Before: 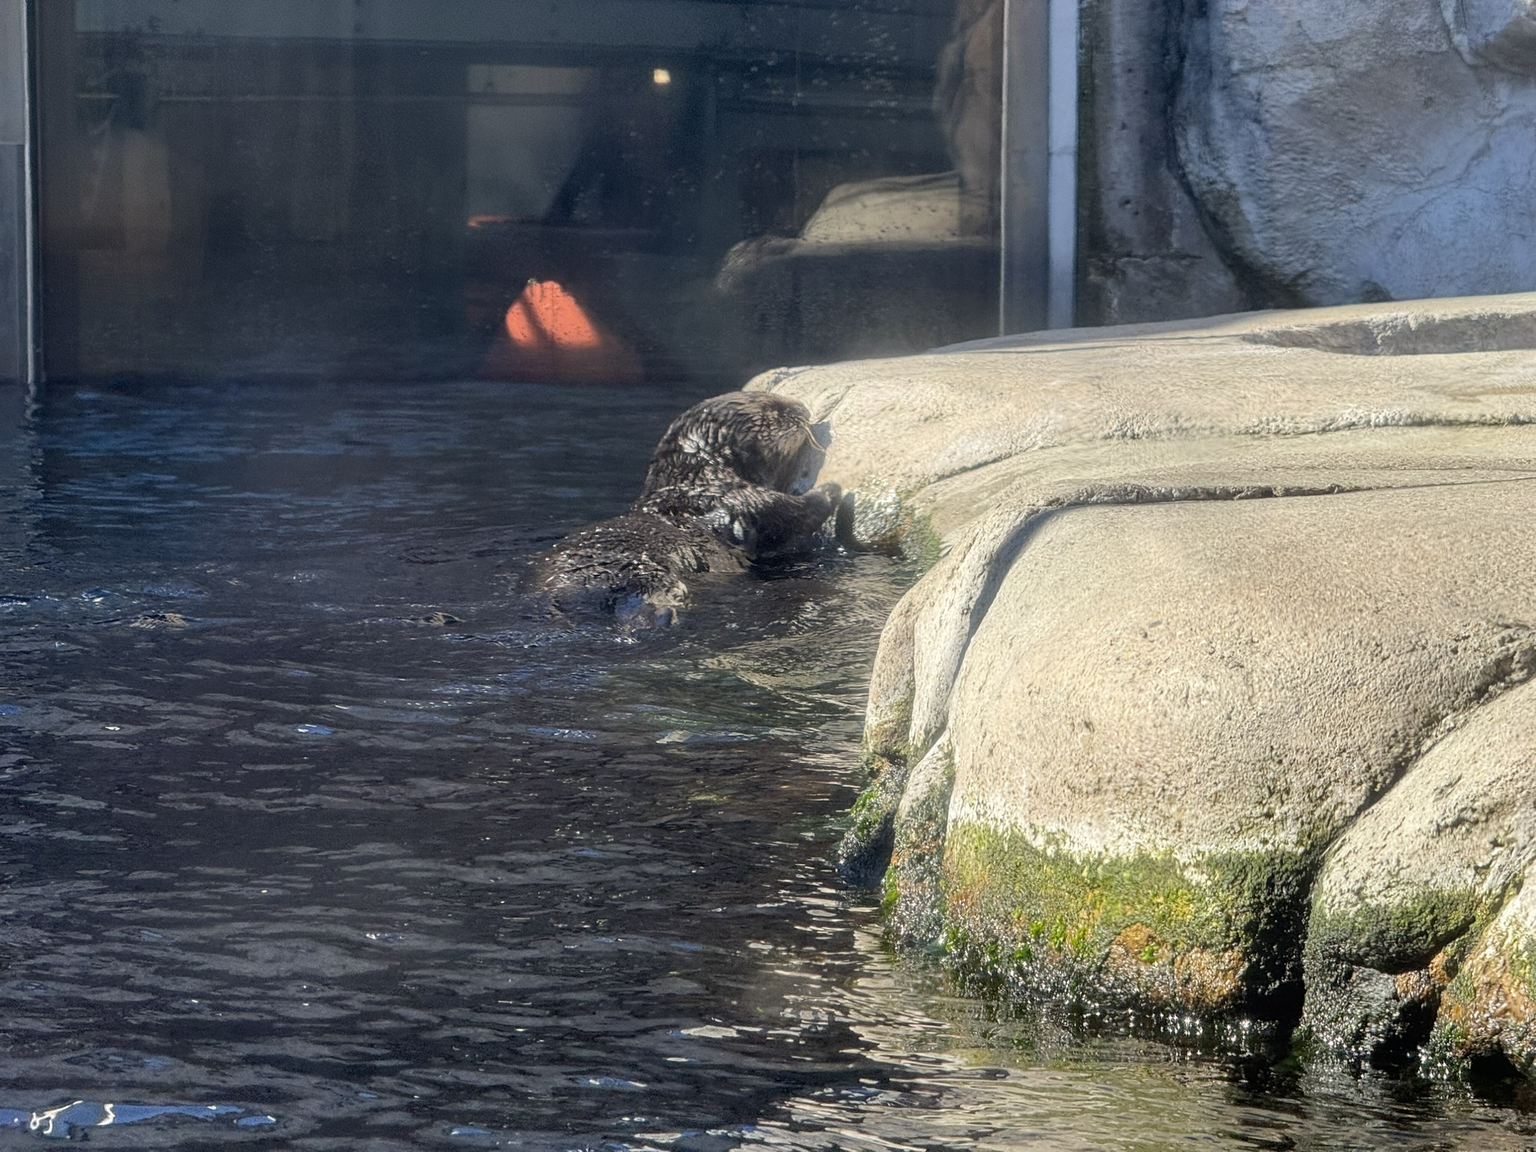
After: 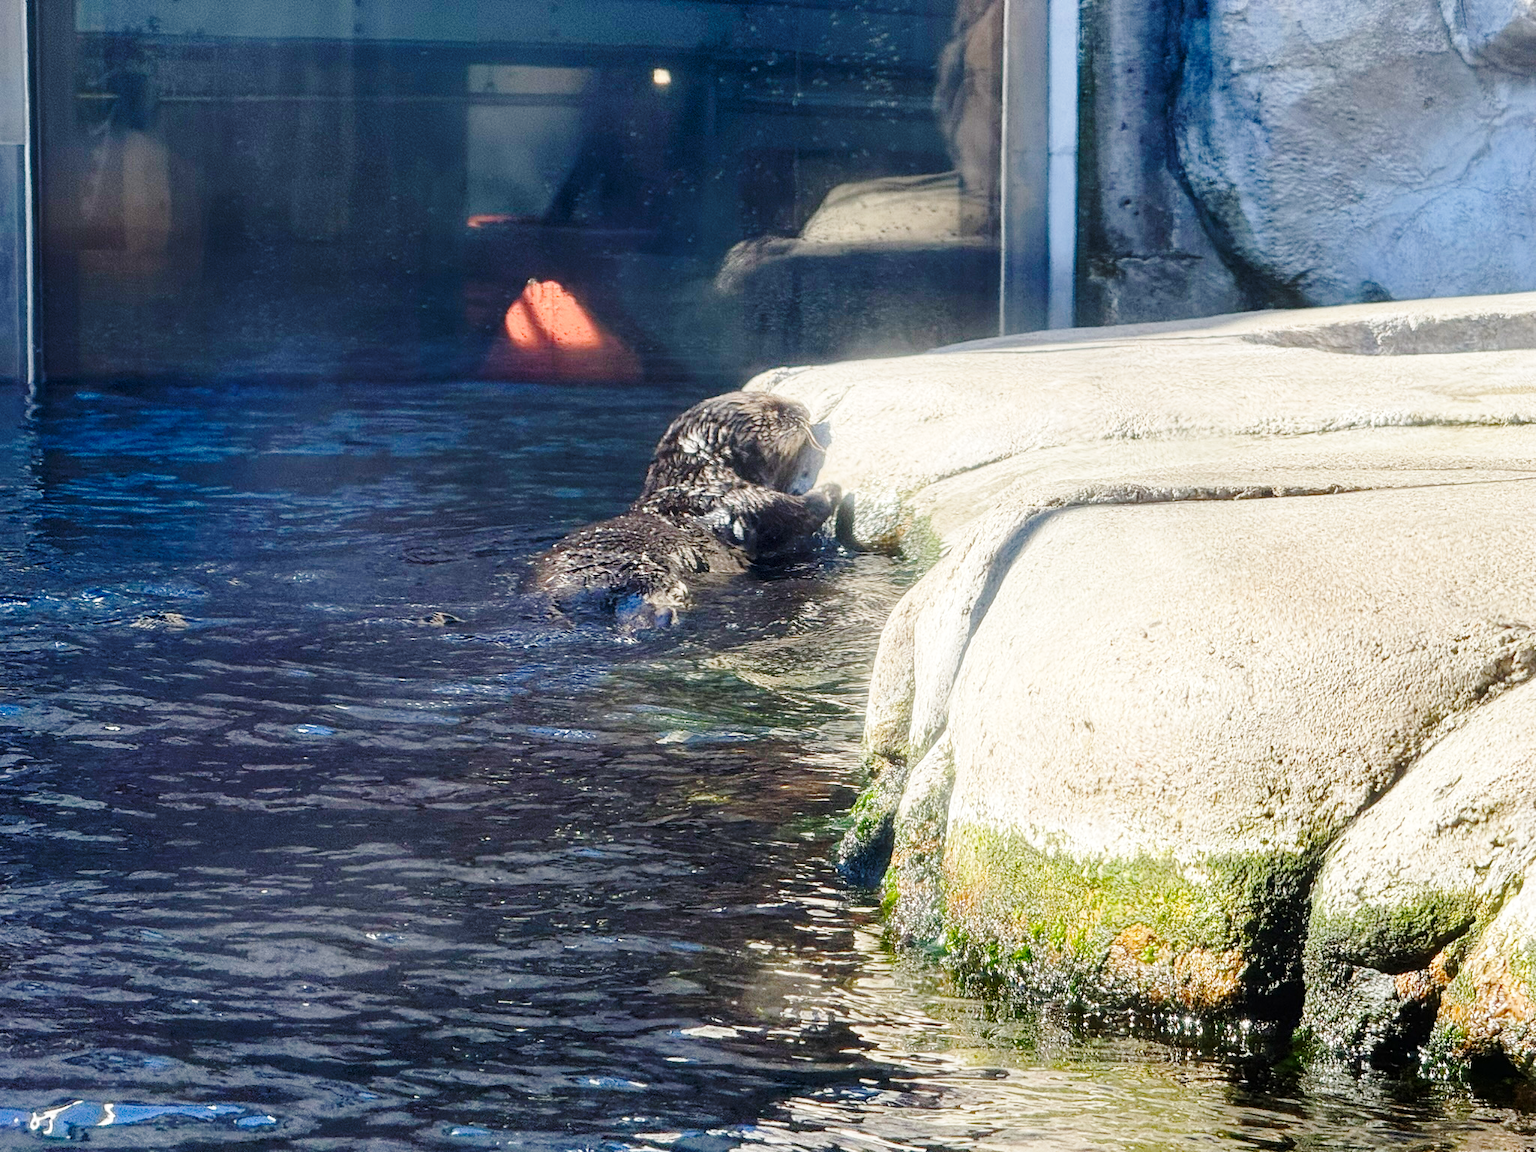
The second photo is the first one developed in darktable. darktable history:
color balance rgb: shadows lift › hue 85.59°, perceptual saturation grading › global saturation 20%, perceptual saturation grading › highlights -49.301%, perceptual saturation grading › shadows 25.897%
base curve: curves: ch0 [(0, 0) (0.036, 0.037) (0.121, 0.228) (0.46, 0.76) (0.859, 0.983) (1, 1)], preserve colors none
